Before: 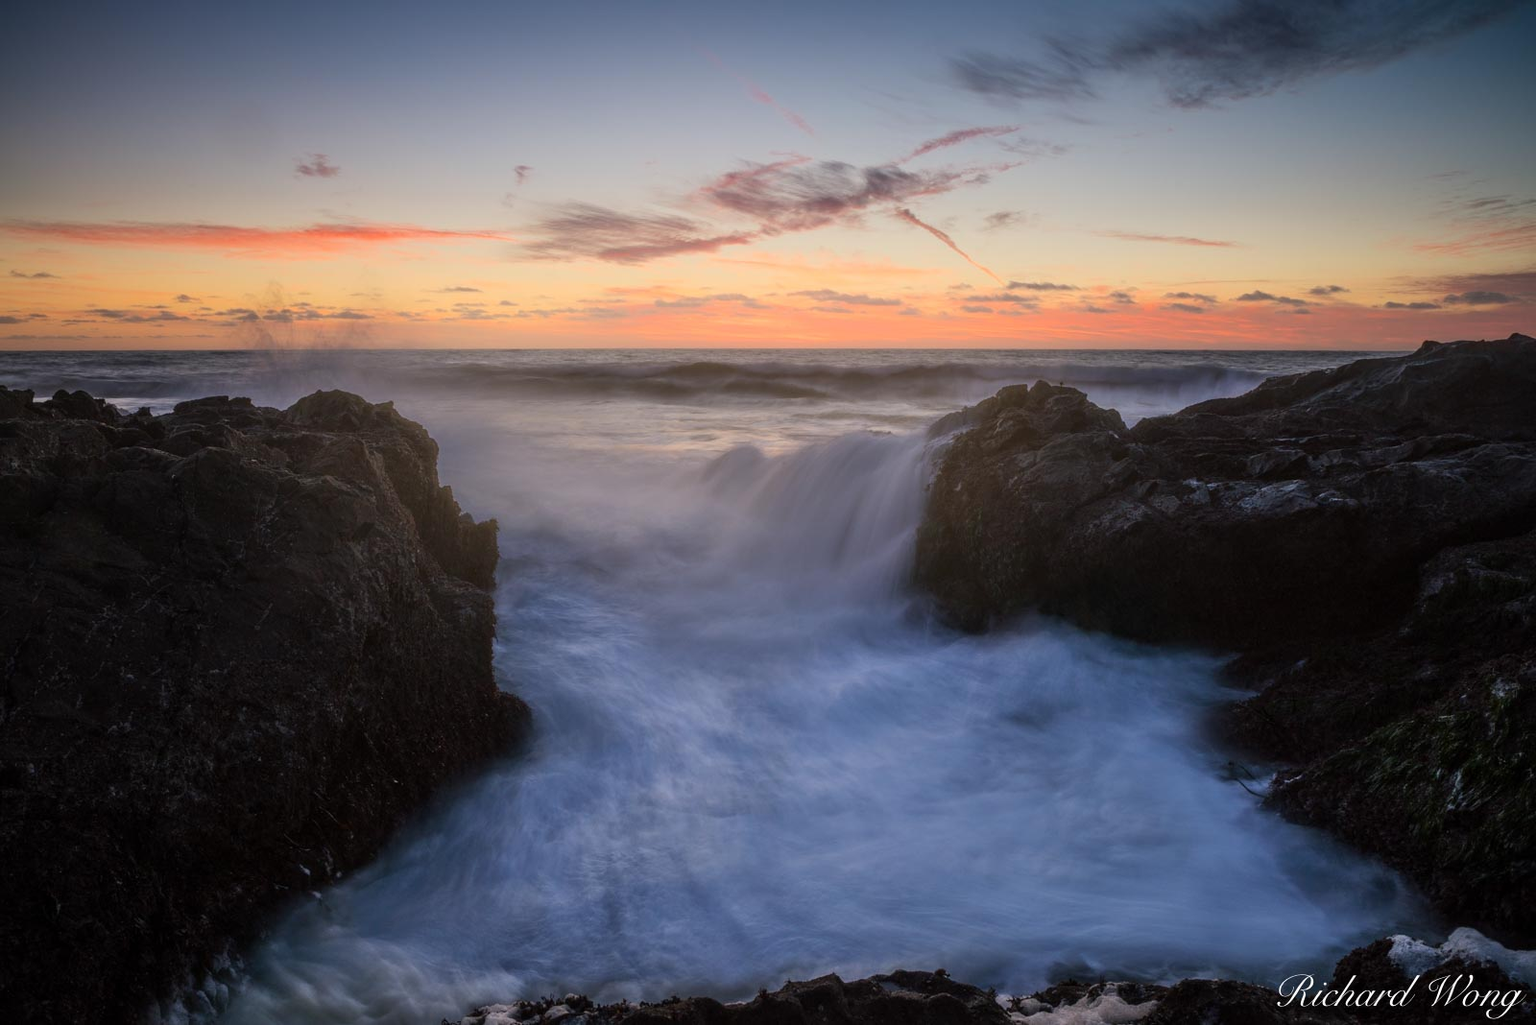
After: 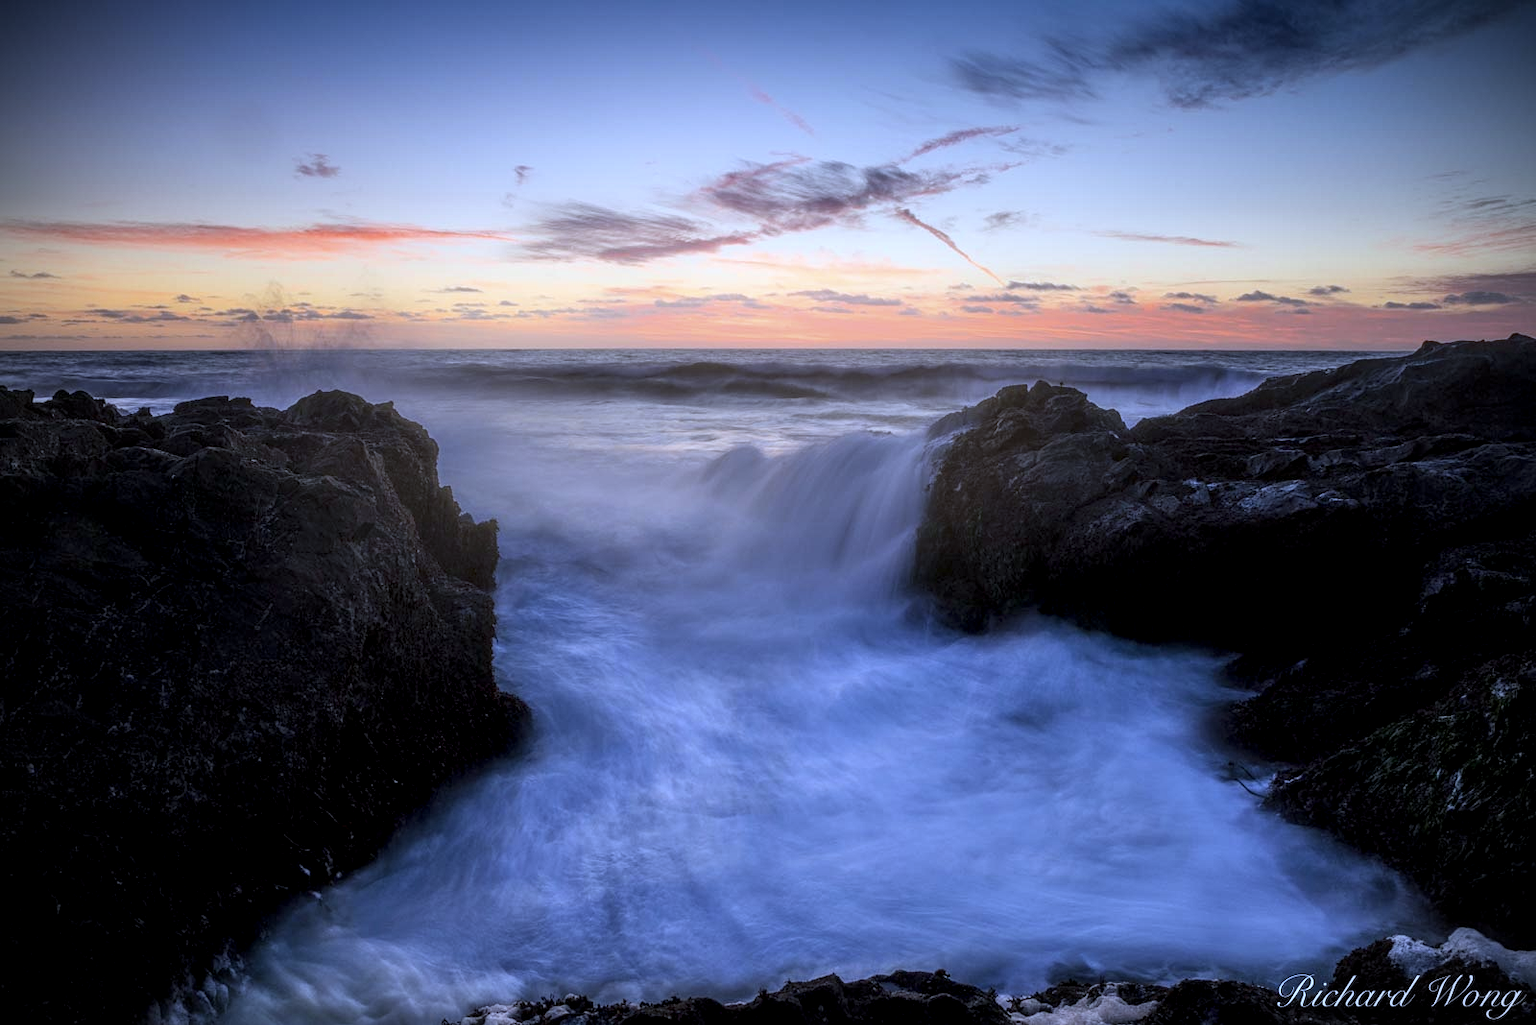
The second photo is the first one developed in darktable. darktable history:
contrast equalizer: y [[0.5, 0.486, 0.447, 0.446, 0.489, 0.5], [0.5 ×6], [0.5 ×6], [0 ×6], [0 ×6]]
local contrast: detail 160%
vignetting: fall-off start 91.19%
white balance: red 0.871, blue 1.249
